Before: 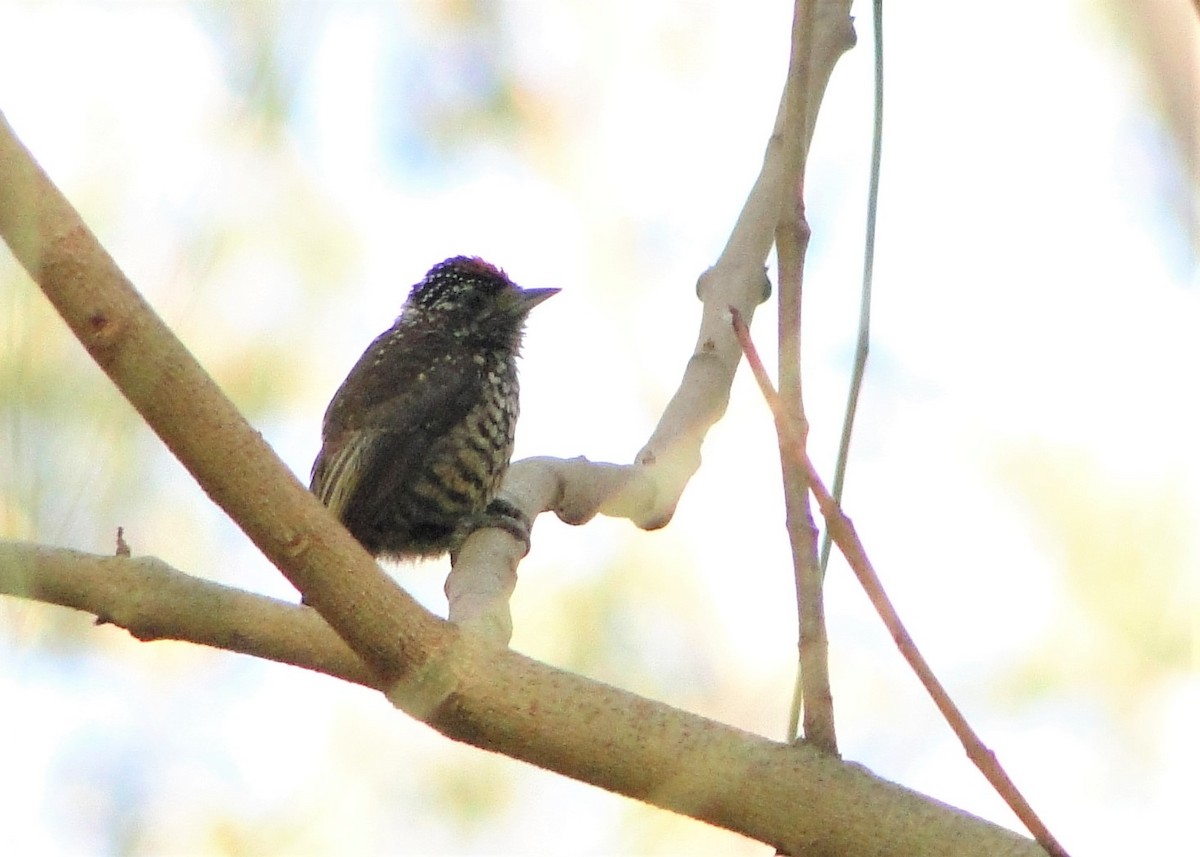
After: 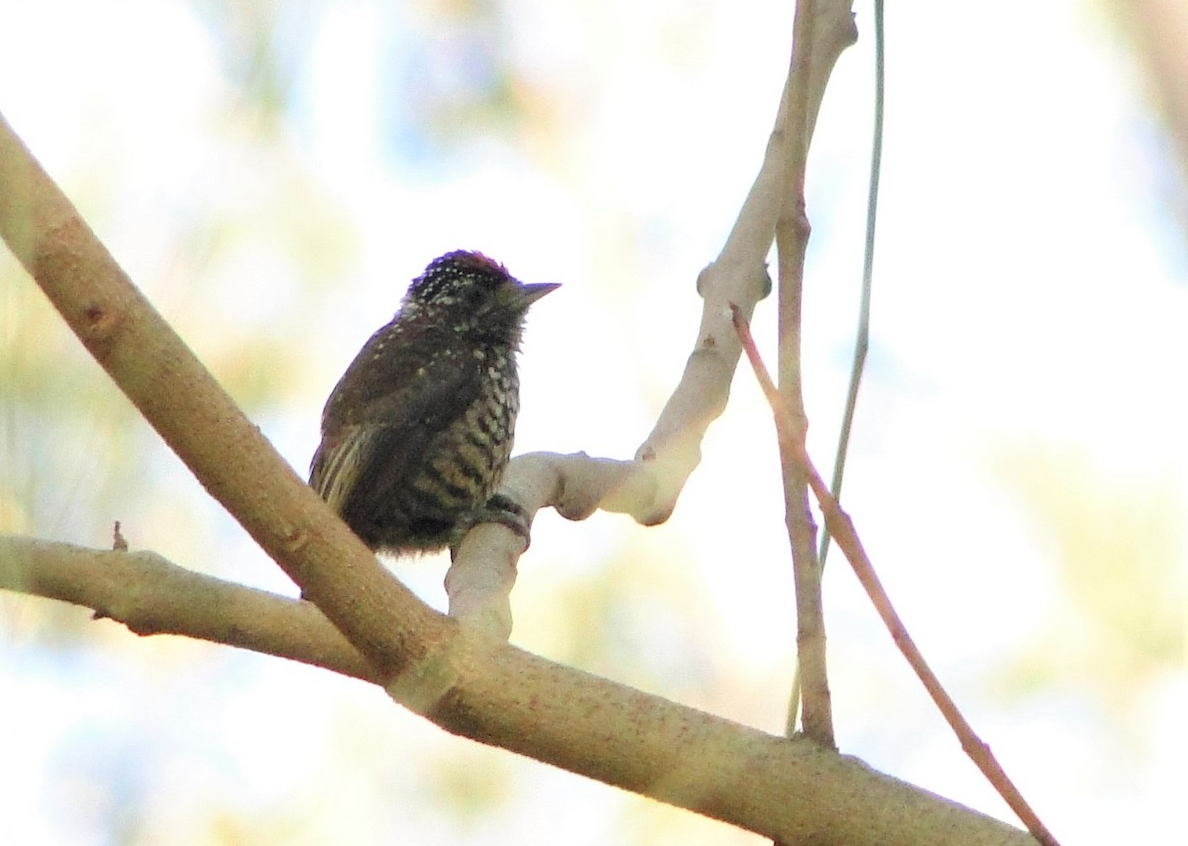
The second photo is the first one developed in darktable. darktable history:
crop: top 0.05%, bottom 0.098%
rotate and perspective: rotation 0.174°, lens shift (vertical) 0.013, lens shift (horizontal) 0.019, shear 0.001, automatic cropping original format, crop left 0.007, crop right 0.991, crop top 0.016, crop bottom 0.997
